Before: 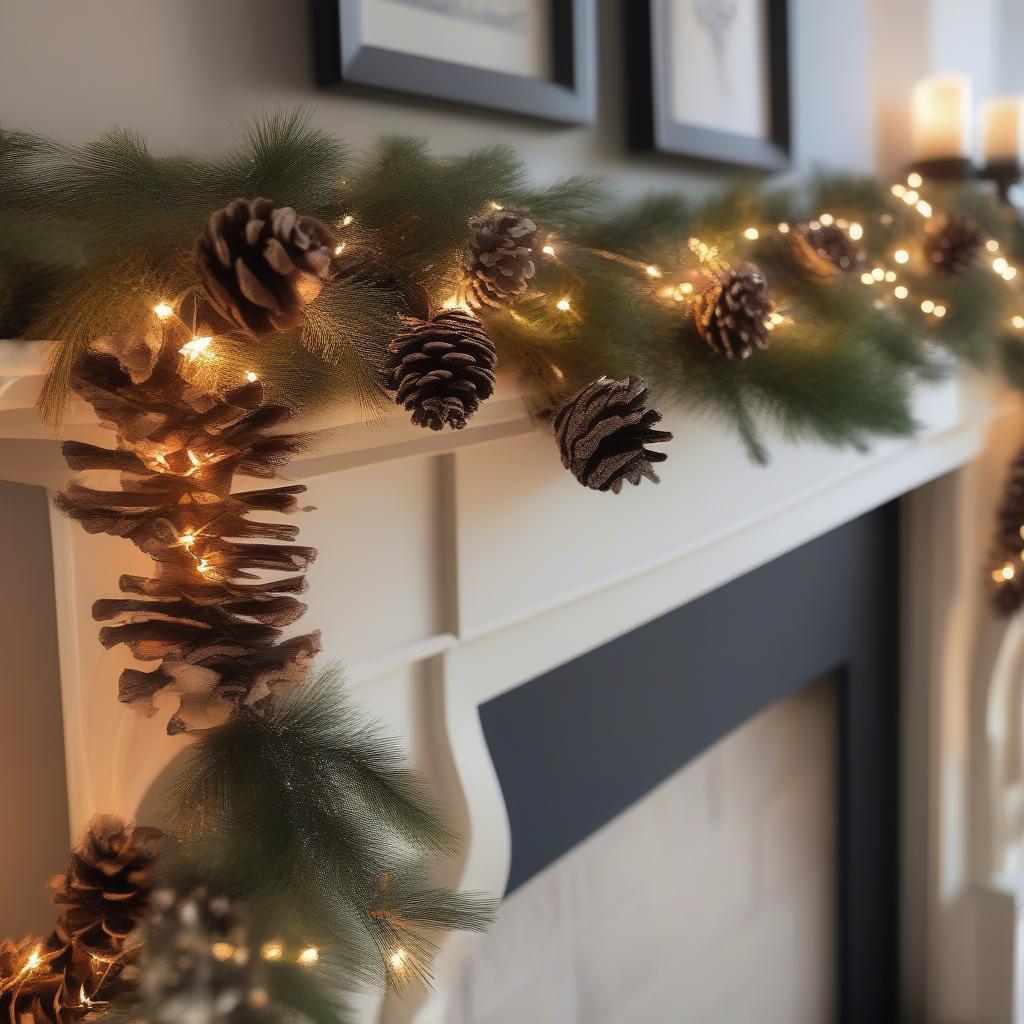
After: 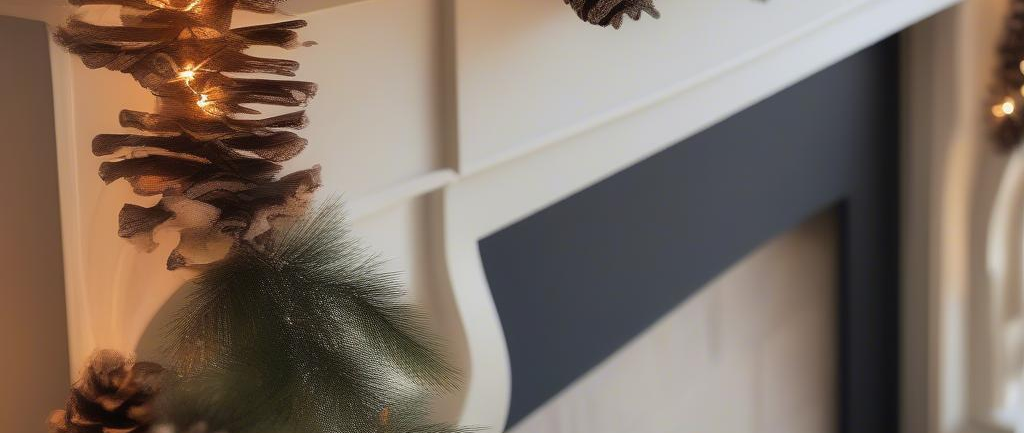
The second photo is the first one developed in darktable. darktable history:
crop: top 45.493%, bottom 12.139%
